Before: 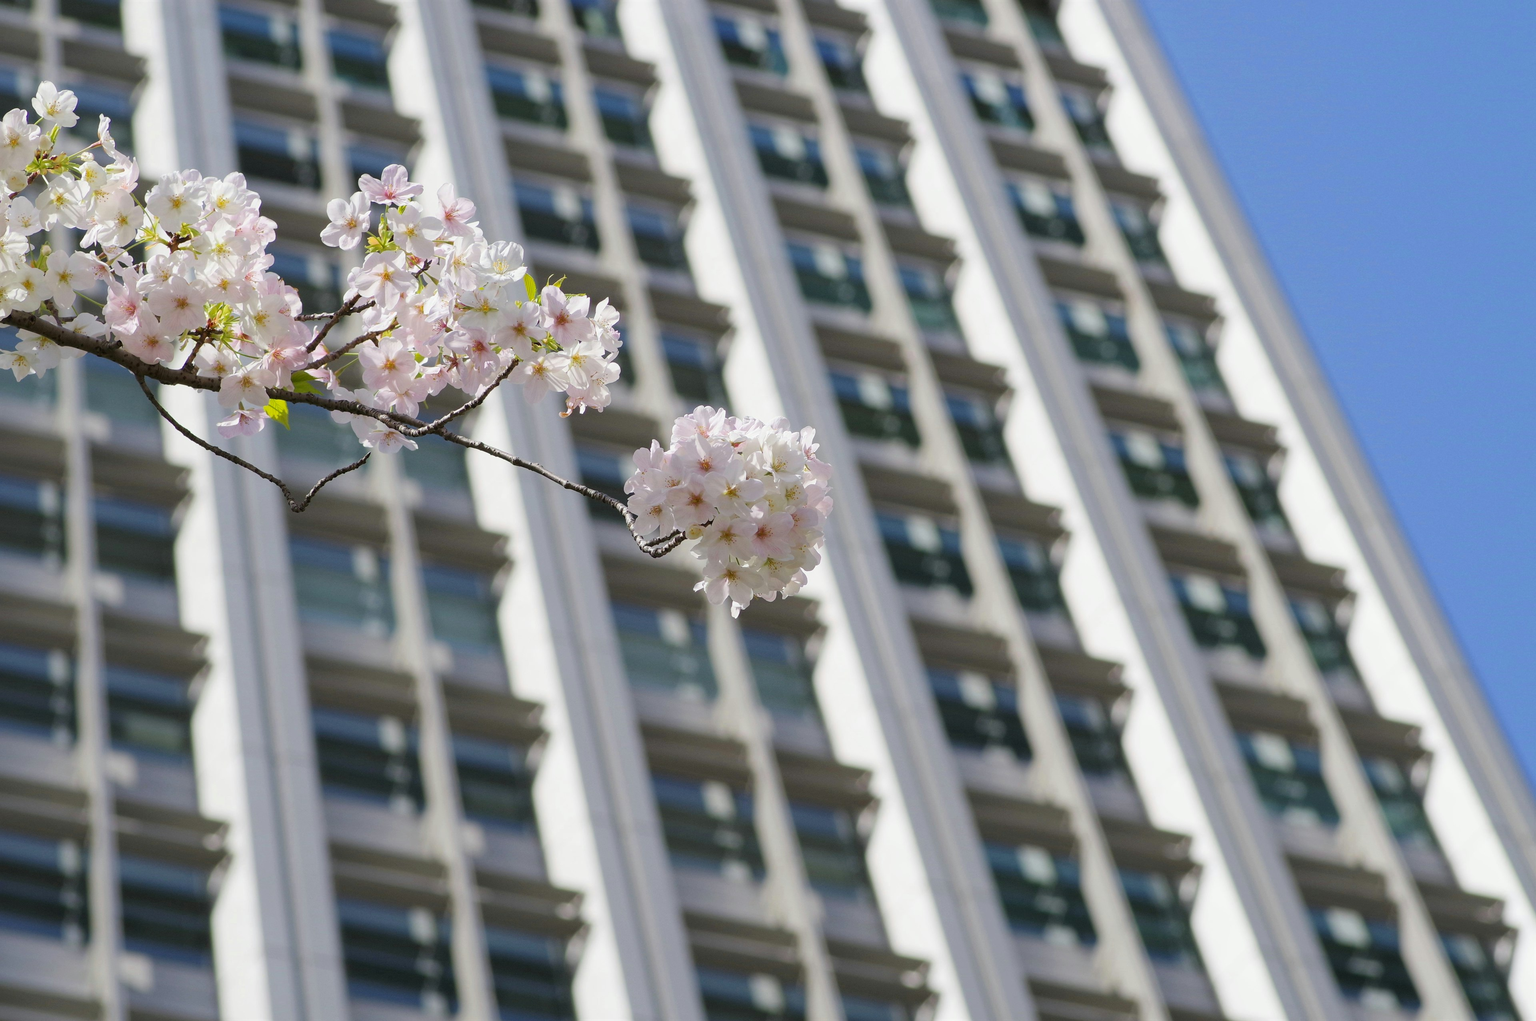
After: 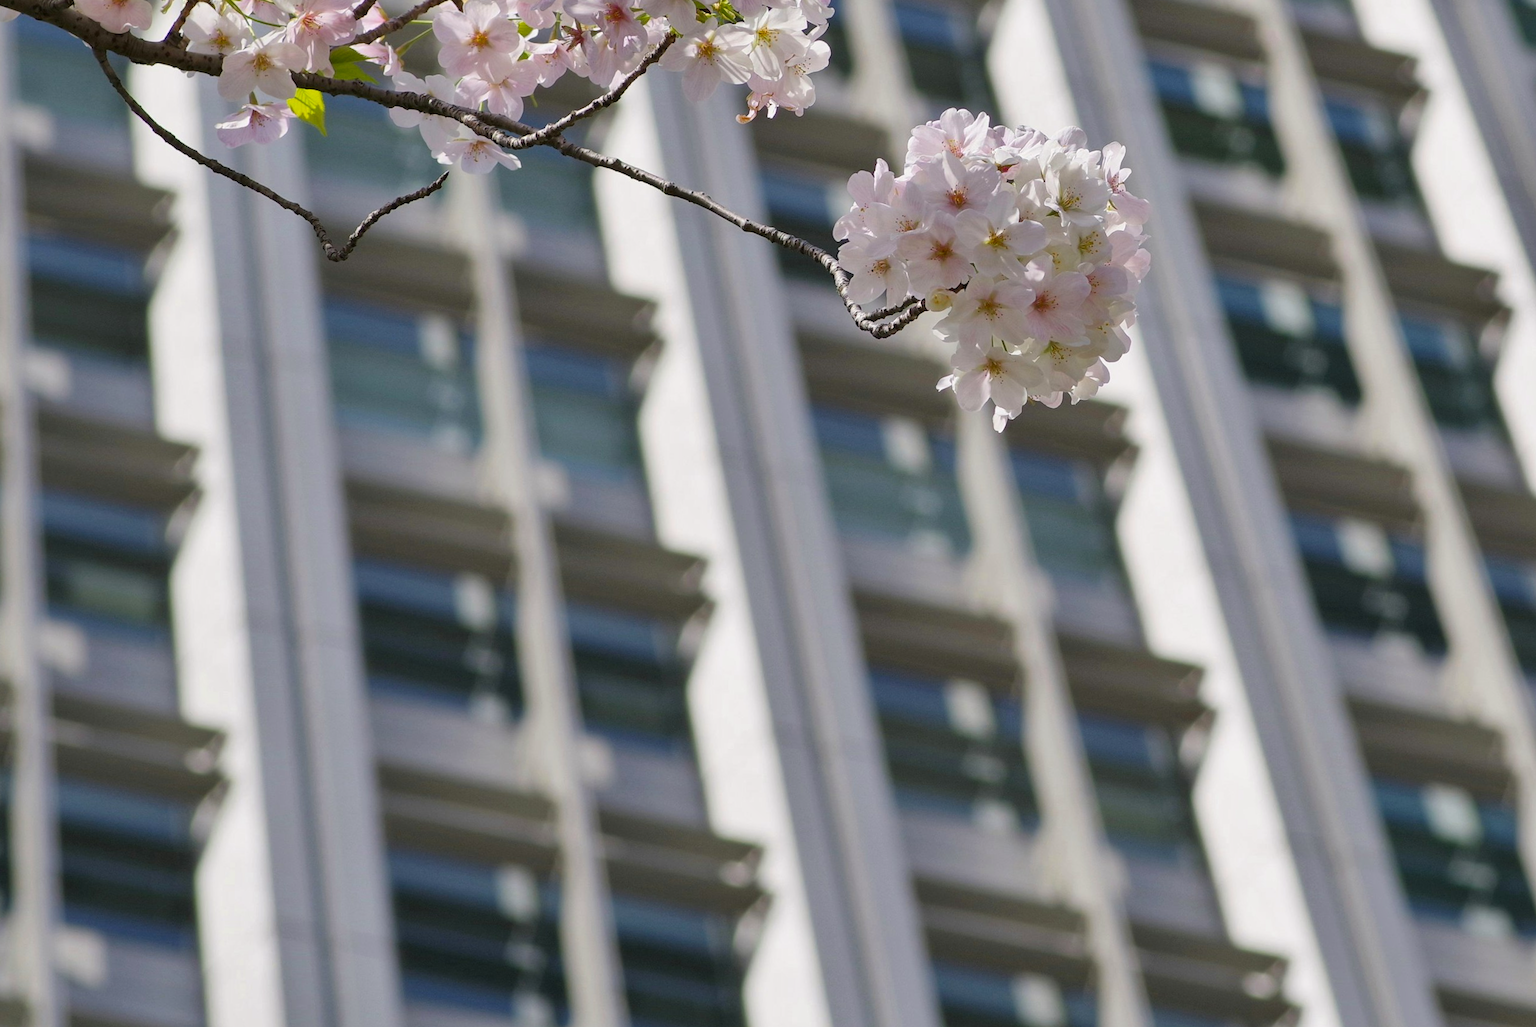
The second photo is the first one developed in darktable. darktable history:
contrast brightness saturation: contrast 0.039, saturation 0.07
color balance rgb: highlights gain › chroma 0.298%, highlights gain › hue 330.82°, perceptual saturation grading › global saturation 0.175%
shadows and highlights: shadows 24.4, highlights -80.08, soften with gaussian
crop and rotate: angle -0.851°, left 3.981%, top 32.312%, right 28.766%
